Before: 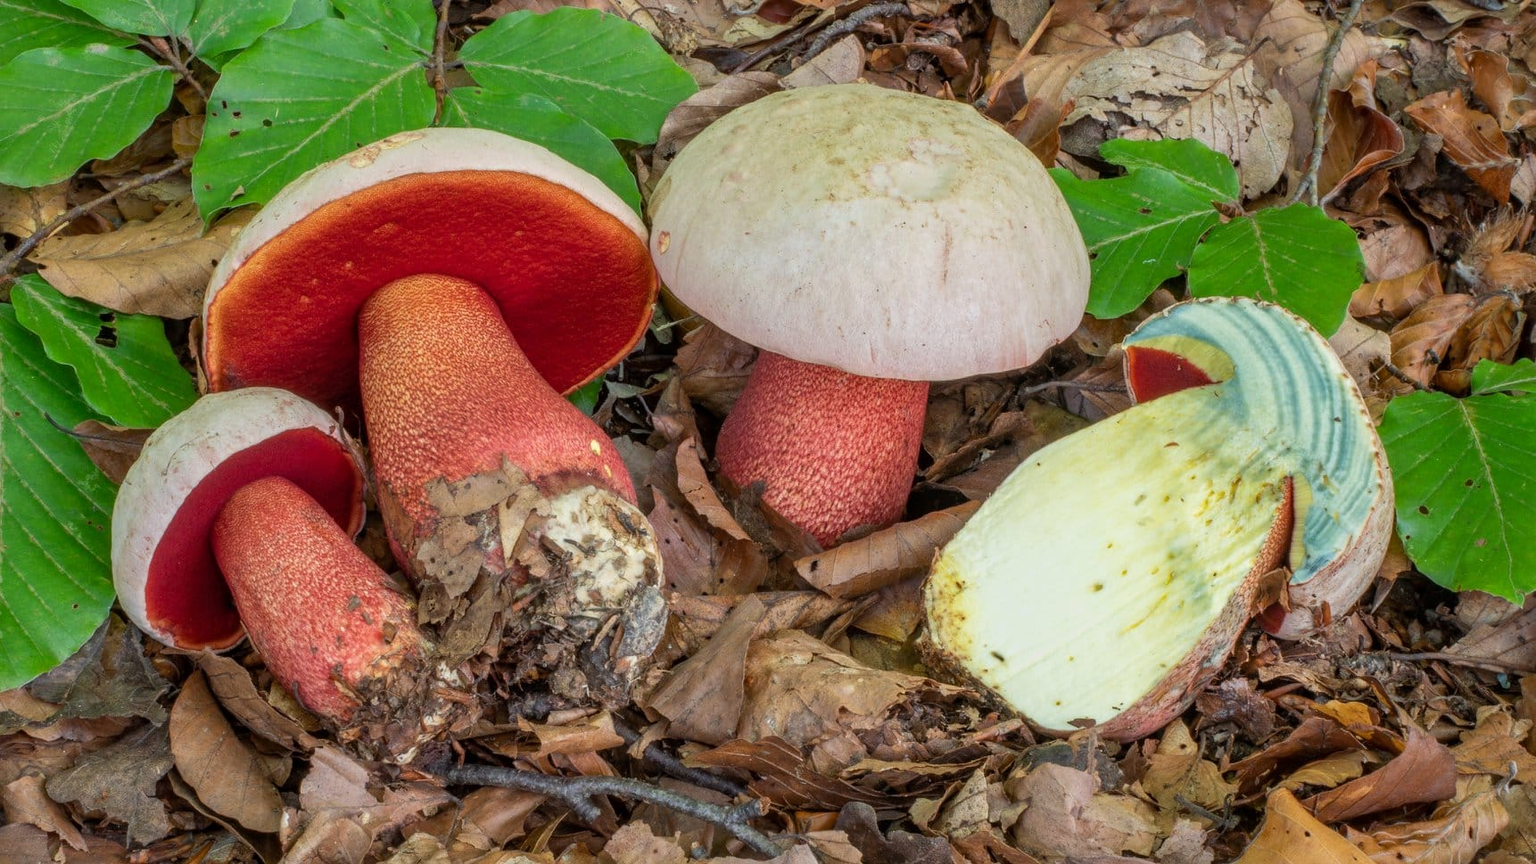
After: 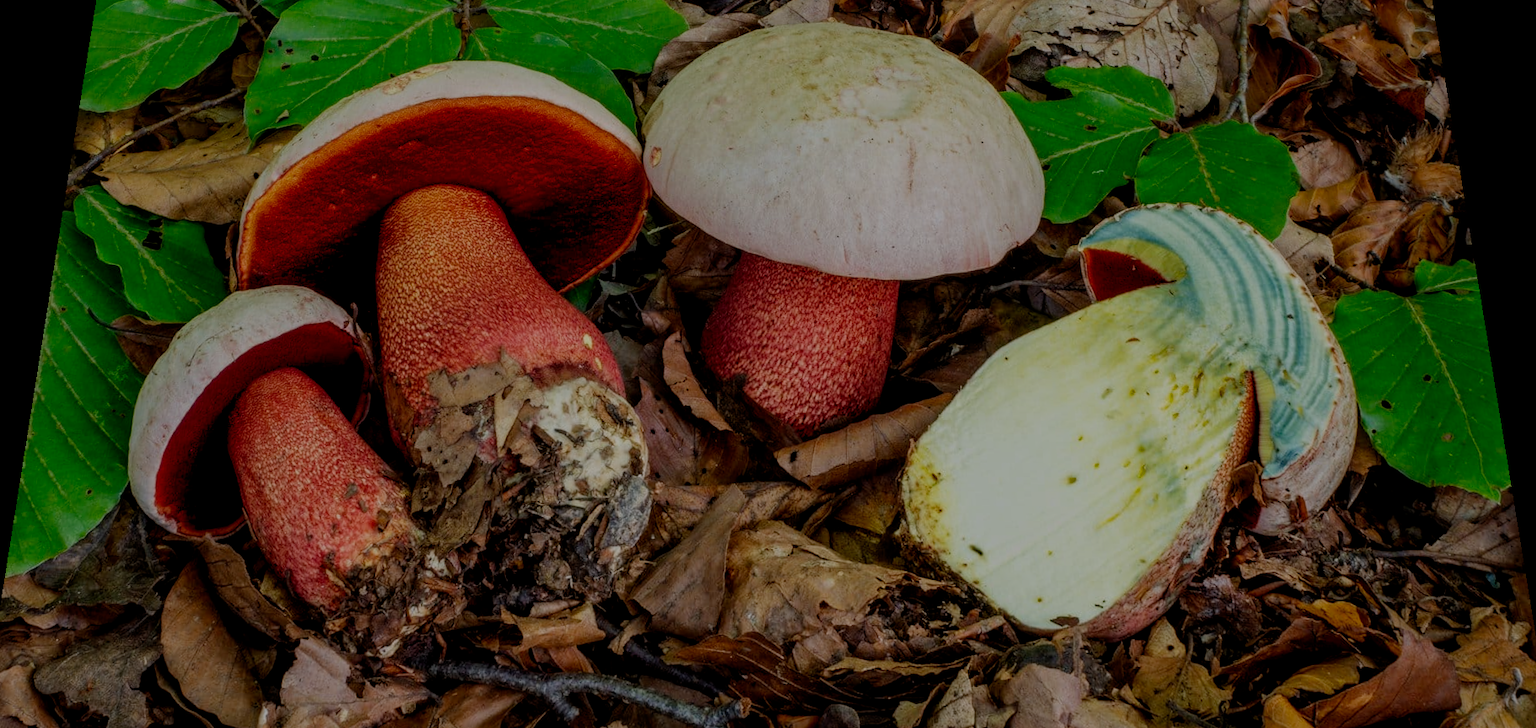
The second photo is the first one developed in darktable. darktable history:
exposure: black level correction 0.011, exposure -0.478 EV, compensate highlight preservation false
rotate and perspective: rotation 0.128°, lens shift (vertical) -0.181, lens shift (horizontal) -0.044, shear 0.001, automatic cropping off
filmic rgb: middle gray luminance 29%, black relative exposure -10.3 EV, white relative exposure 5.5 EV, threshold 6 EV, target black luminance 0%, hardness 3.95, latitude 2.04%, contrast 1.132, highlights saturation mix 5%, shadows ↔ highlights balance 15.11%, add noise in highlights 0, preserve chrominance no, color science v3 (2019), use custom middle-gray values true, iterations of high-quality reconstruction 0, contrast in highlights soft, enable highlight reconstruction true
crop: left 1.507%, top 6.147%, right 1.379%, bottom 6.637%
